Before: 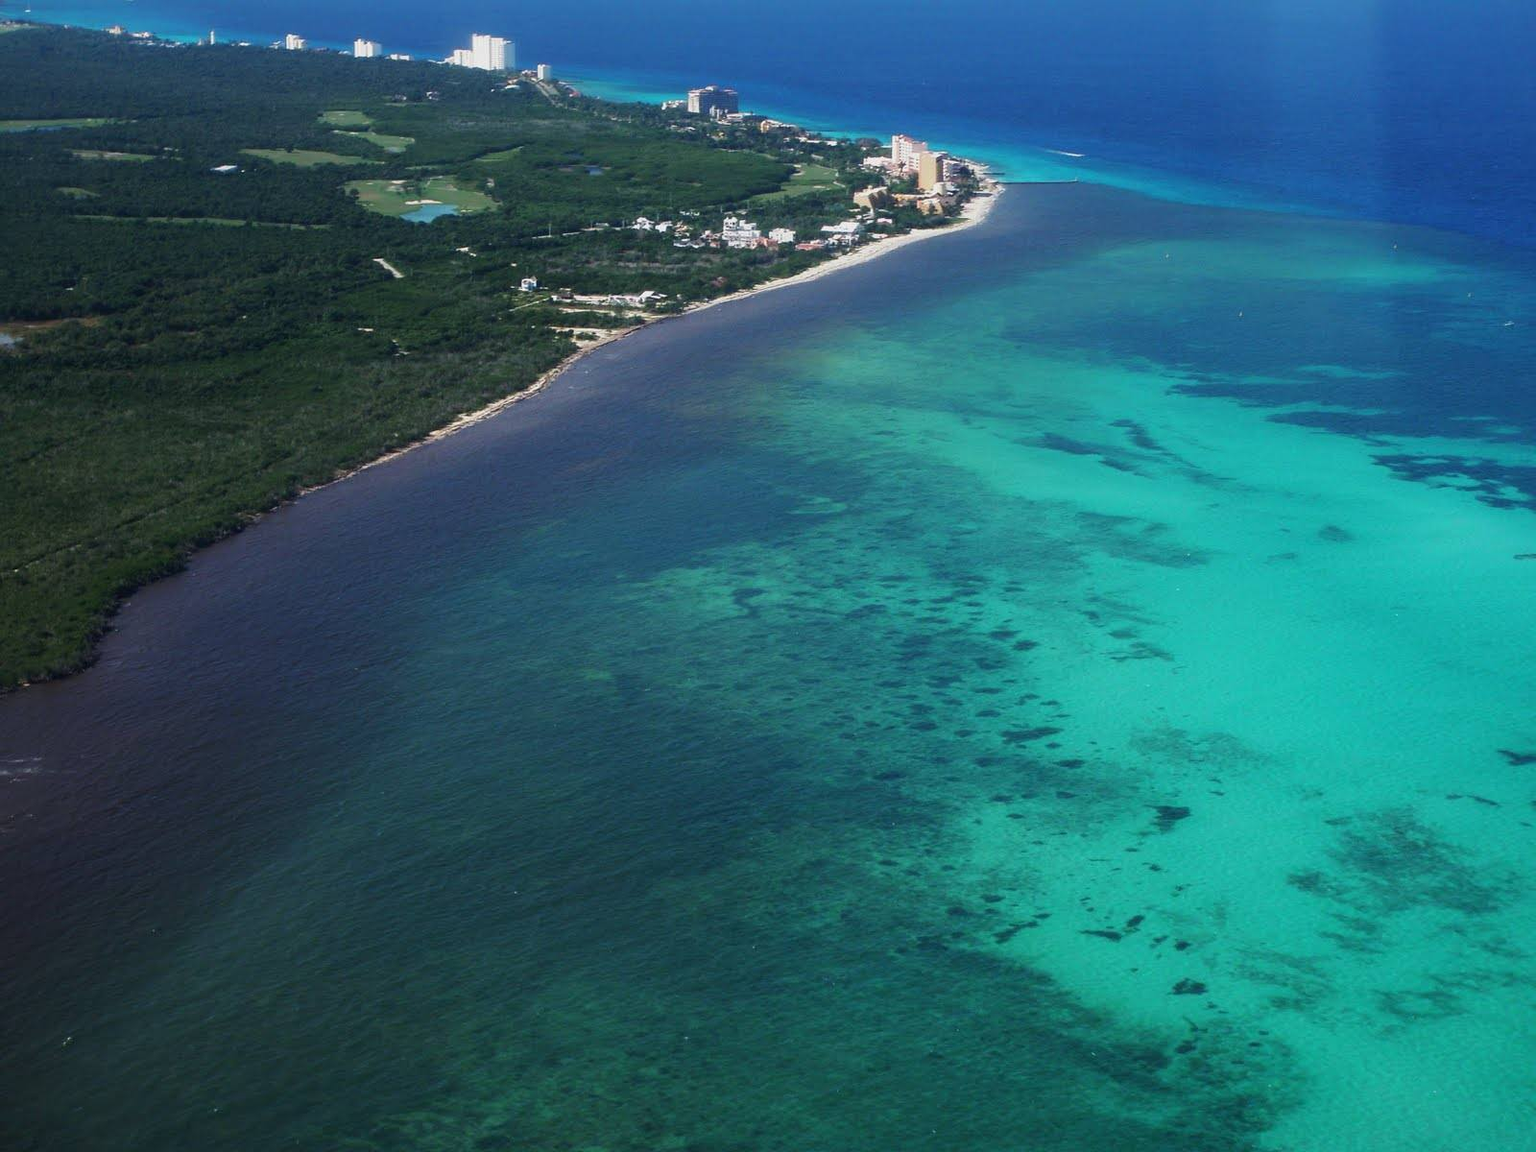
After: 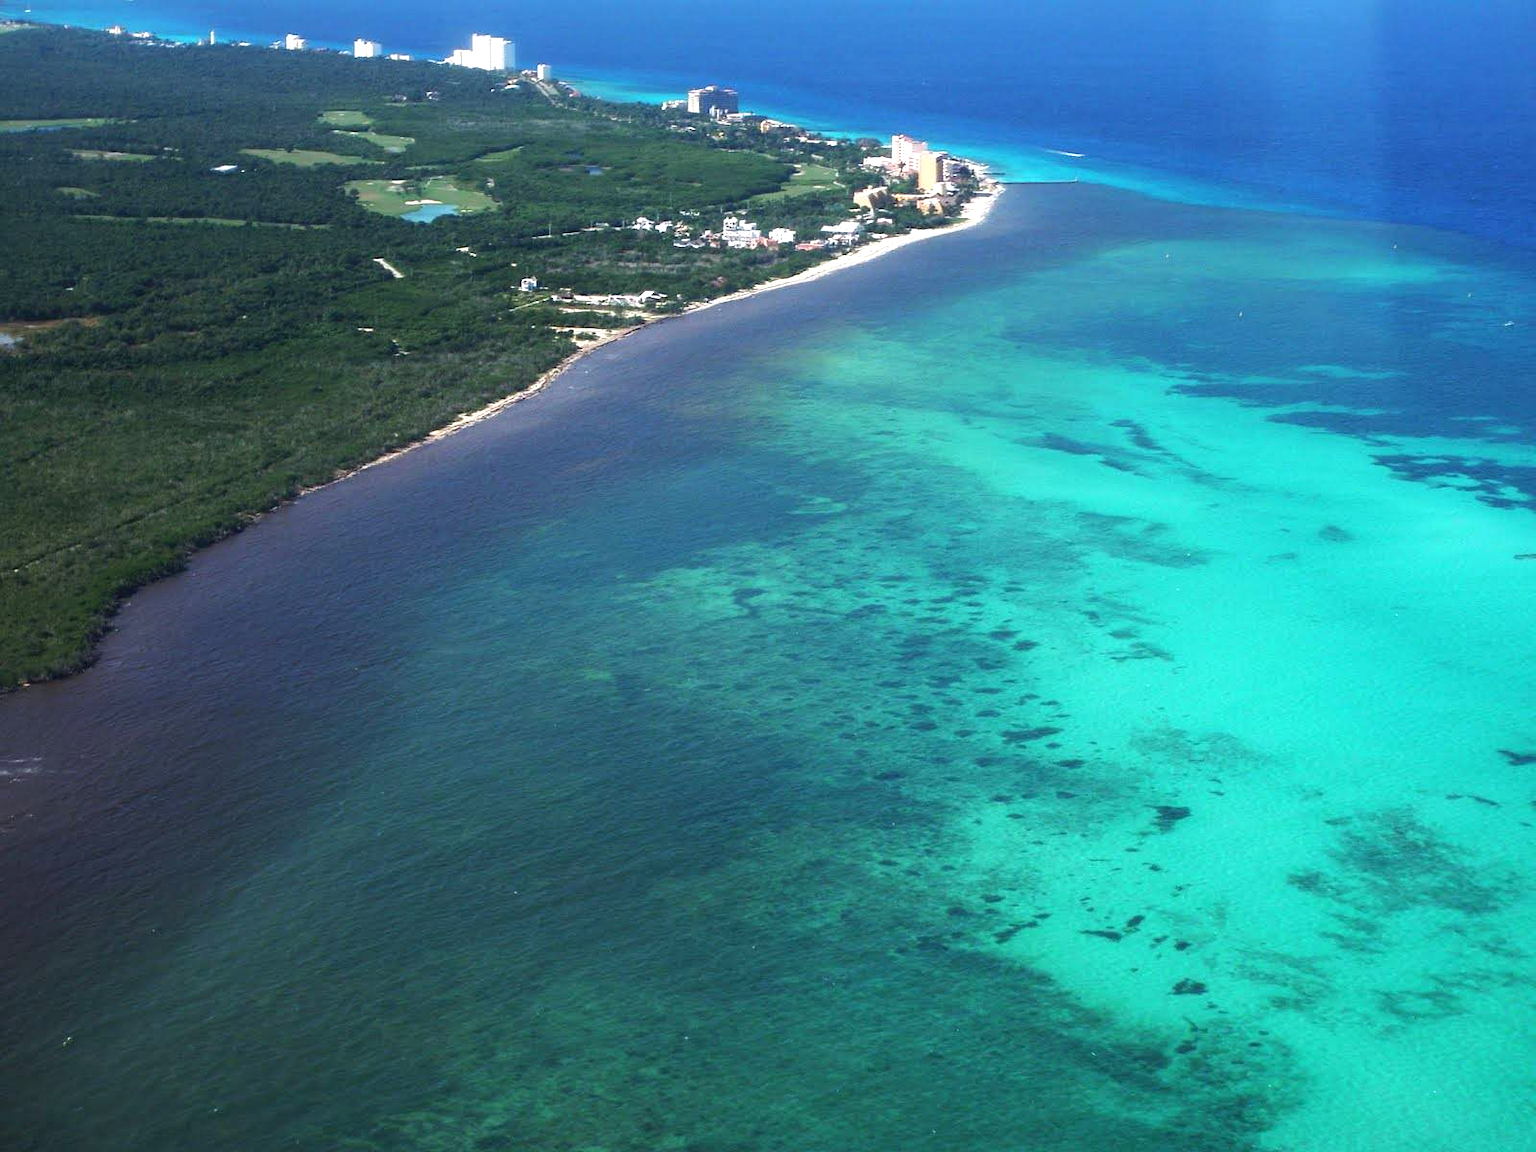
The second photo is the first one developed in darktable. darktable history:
exposure: exposure 0.766 EV, compensate highlight preservation false
